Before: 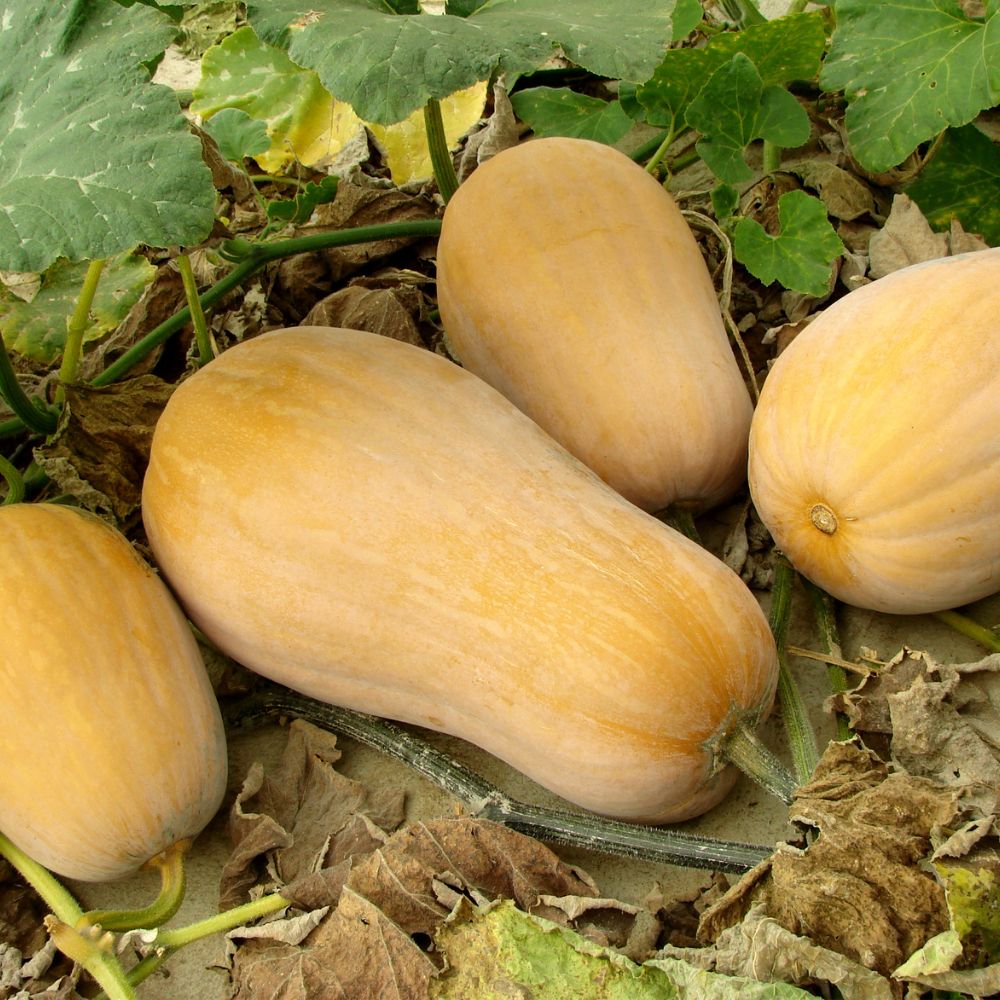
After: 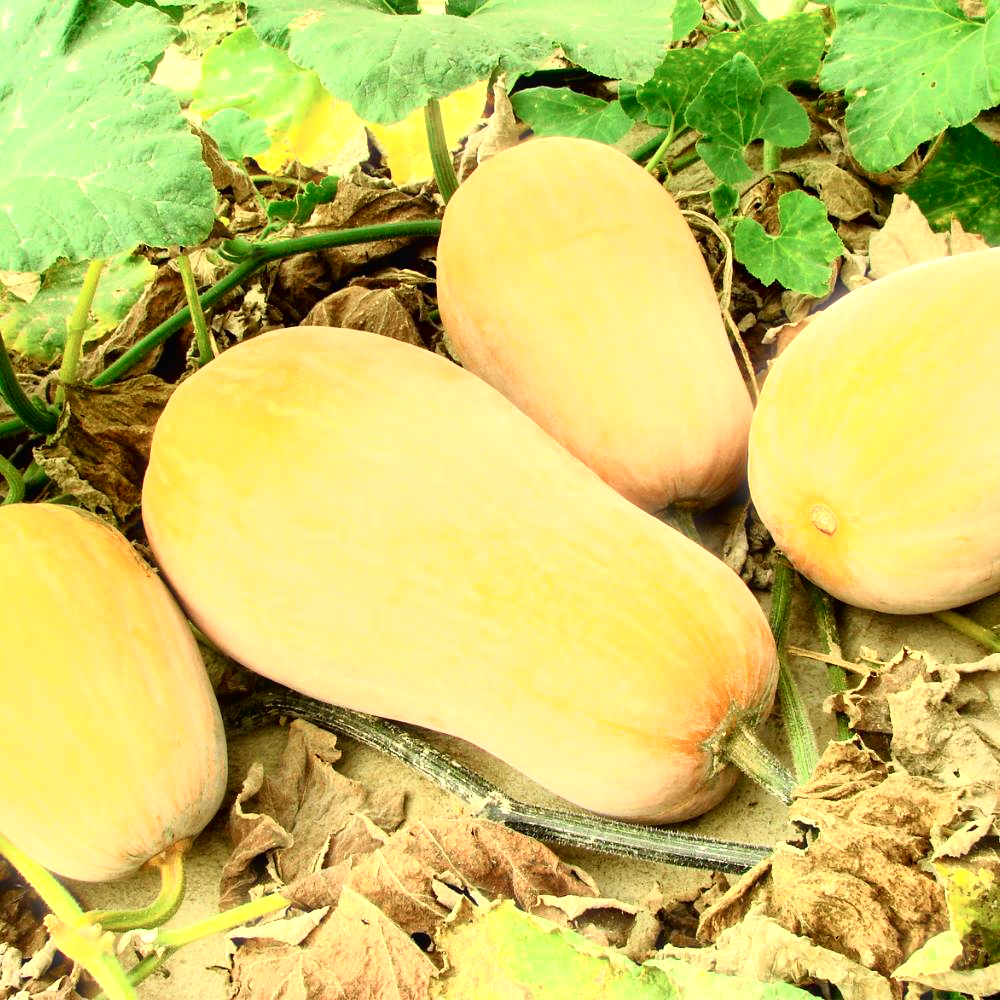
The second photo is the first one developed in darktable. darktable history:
tone curve: curves: ch0 [(0, 0.013) (0.054, 0.018) (0.205, 0.191) (0.289, 0.292) (0.39, 0.424) (0.493, 0.551) (0.647, 0.752) (0.778, 0.895) (1, 0.998)]; ch1 [(0, 0) (0.385, 0.343) (0.439, 0.415) (0.494, 0.495) (0.501, 0.501) (0.51, 0.509) (0.54, 0.546) (0.586, 0.606) (0.66, 0.701) (0.783, 0.804) (1, 1)]; ch2 [(0, 0) (0.32, 0.281) (0.403, 0.399) (0.441, 0.428) (0.47, 0.469) (0.498, 0.496) (0.524, 0.538) (0.566, 0.579) (0.633, 0.665) (0.7, 0.711) (1, 1)], color space Lab, independent channels, preserve colors none
exposure: black level correction 0, exposure 1.125 EV, compensate exposure bias true, compensate highlight preservation false
bloom: size 3%, threshold 100%, strength 0%
